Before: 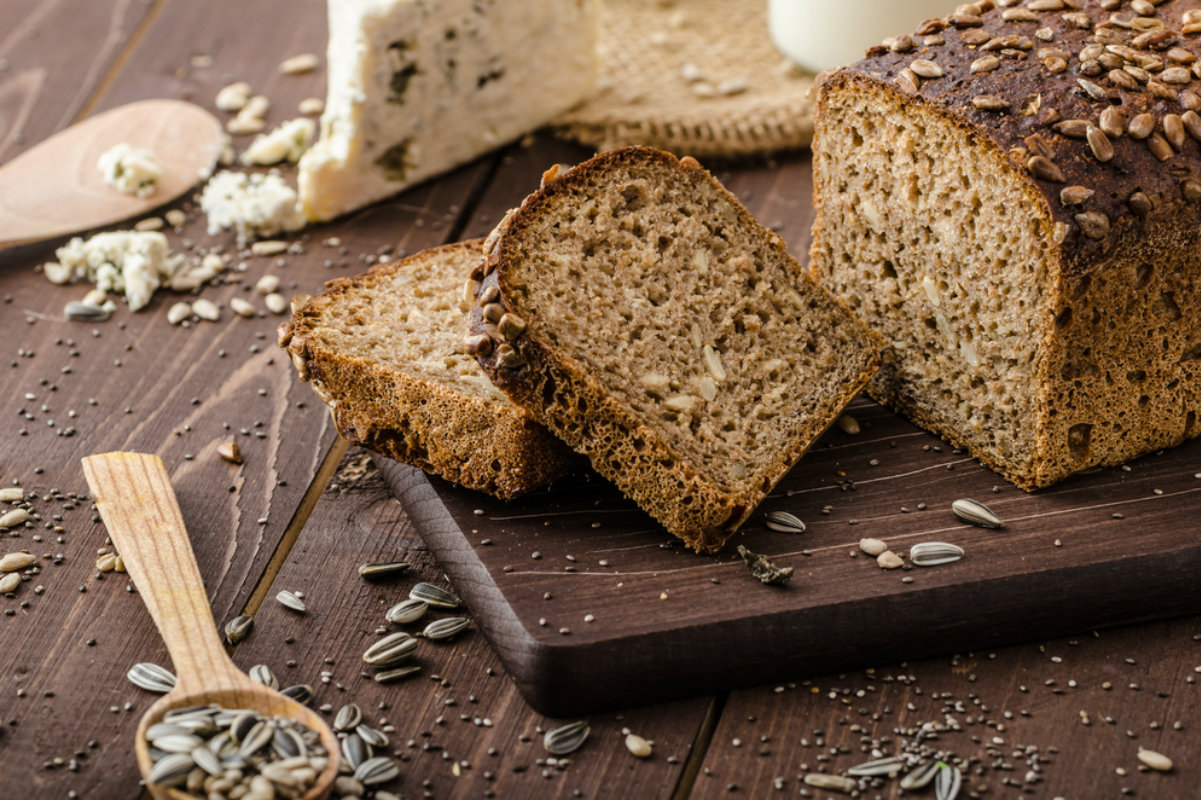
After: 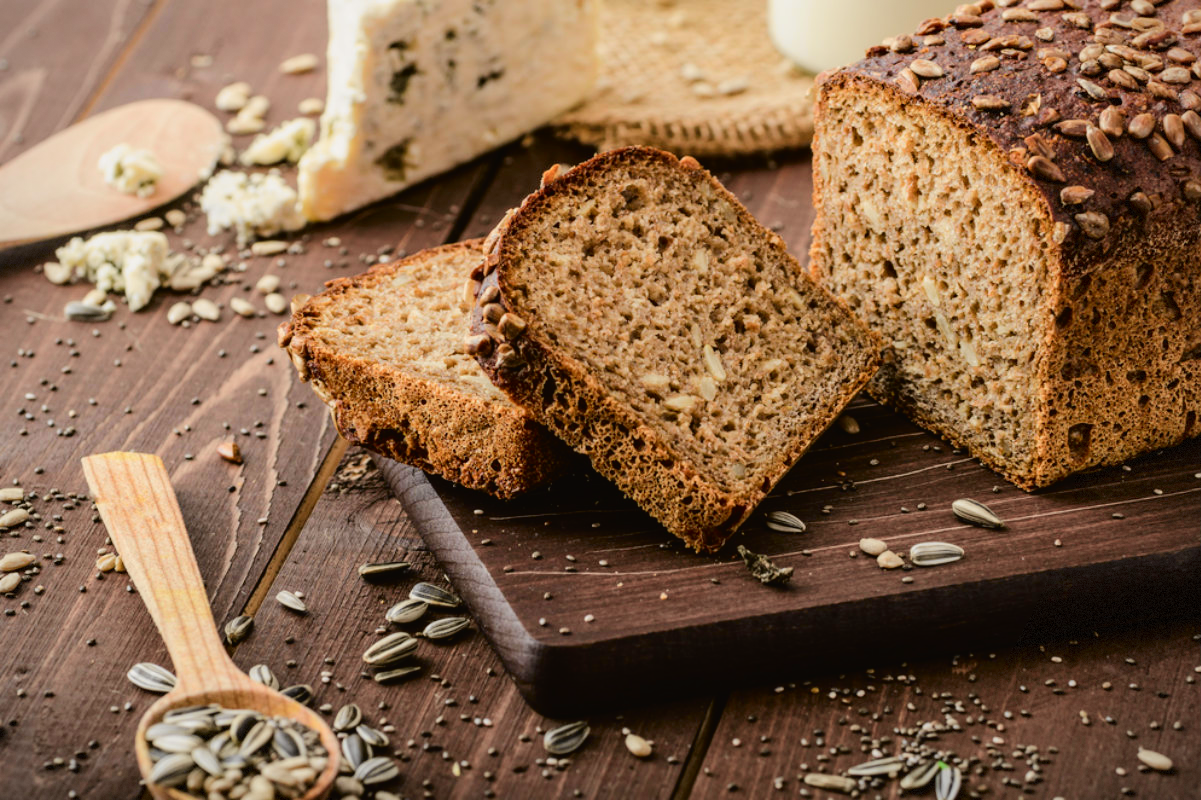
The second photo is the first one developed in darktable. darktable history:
vignetting: fall-off radius 94.66%, brightness -0.672, dithering 8-bit output, unbound false
tone curve: curves: ch0 [(0, 0.019) (0.066, 0.043) (0.189, 0.182) (0.368, 0.407) (0.501, 0.564) (0.677, 0.729) (0.851, 0.861) (0.997, 0.959)]; ch1 [(0, 0) (0.187, 0.121) (0.388, 0.346) (0.437, 0.409) (0.474, 0.472) (0.499, 0.501) (0.514, 0.515) (0.542, 0.557) (0.645, 0.686) (0.812, 0.856) (1, 1)]; ch2 [(0, 0) (0.246, 0.214) (0.421, 0.427) (0.459, 0.484) (0.5, 0.504) (0.518, 0.523) (0.529, 0.548) (0.56, 0.576) (0.607, 0.63) (0.744, 0.734) (0.867, 0.821) (0.993, 0.889)], color space Lab, independent channels, preserve colors none
